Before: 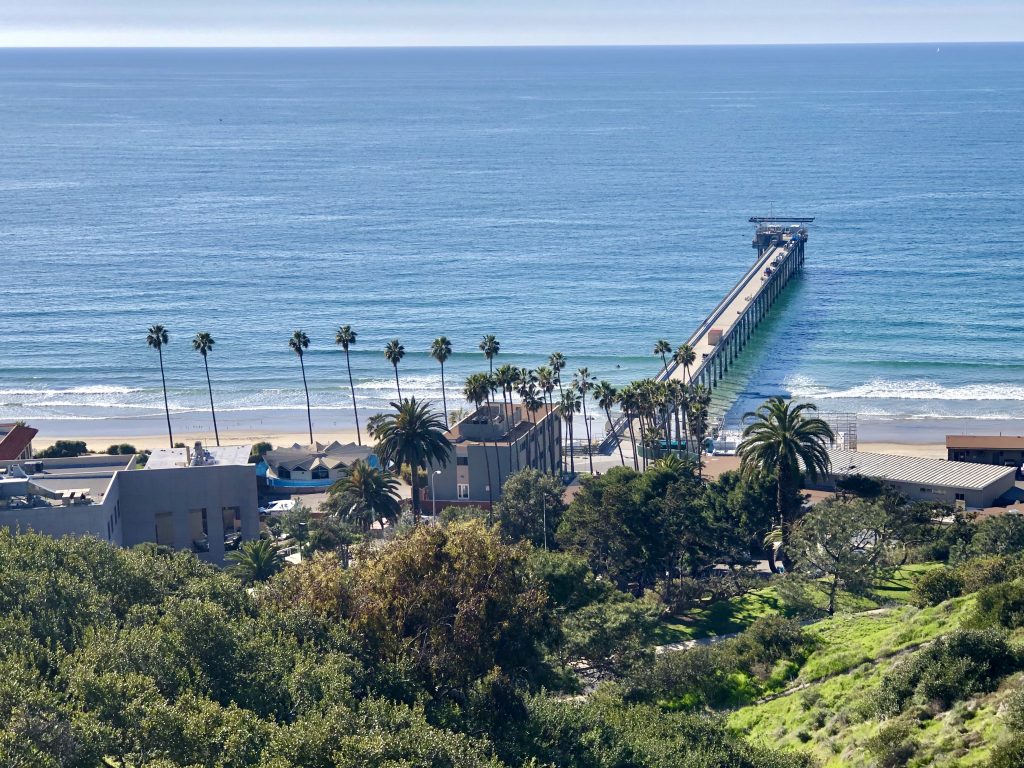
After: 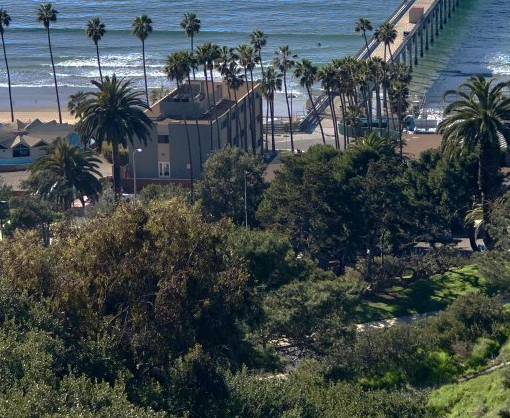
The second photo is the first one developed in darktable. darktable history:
crop: left 29.206%, top 41.981%, right 20.935%, bottom 3.503%
base curve: curves: ch0 [(0, 0) (0.841, 0.609) (1, 1)], preserve colors none
